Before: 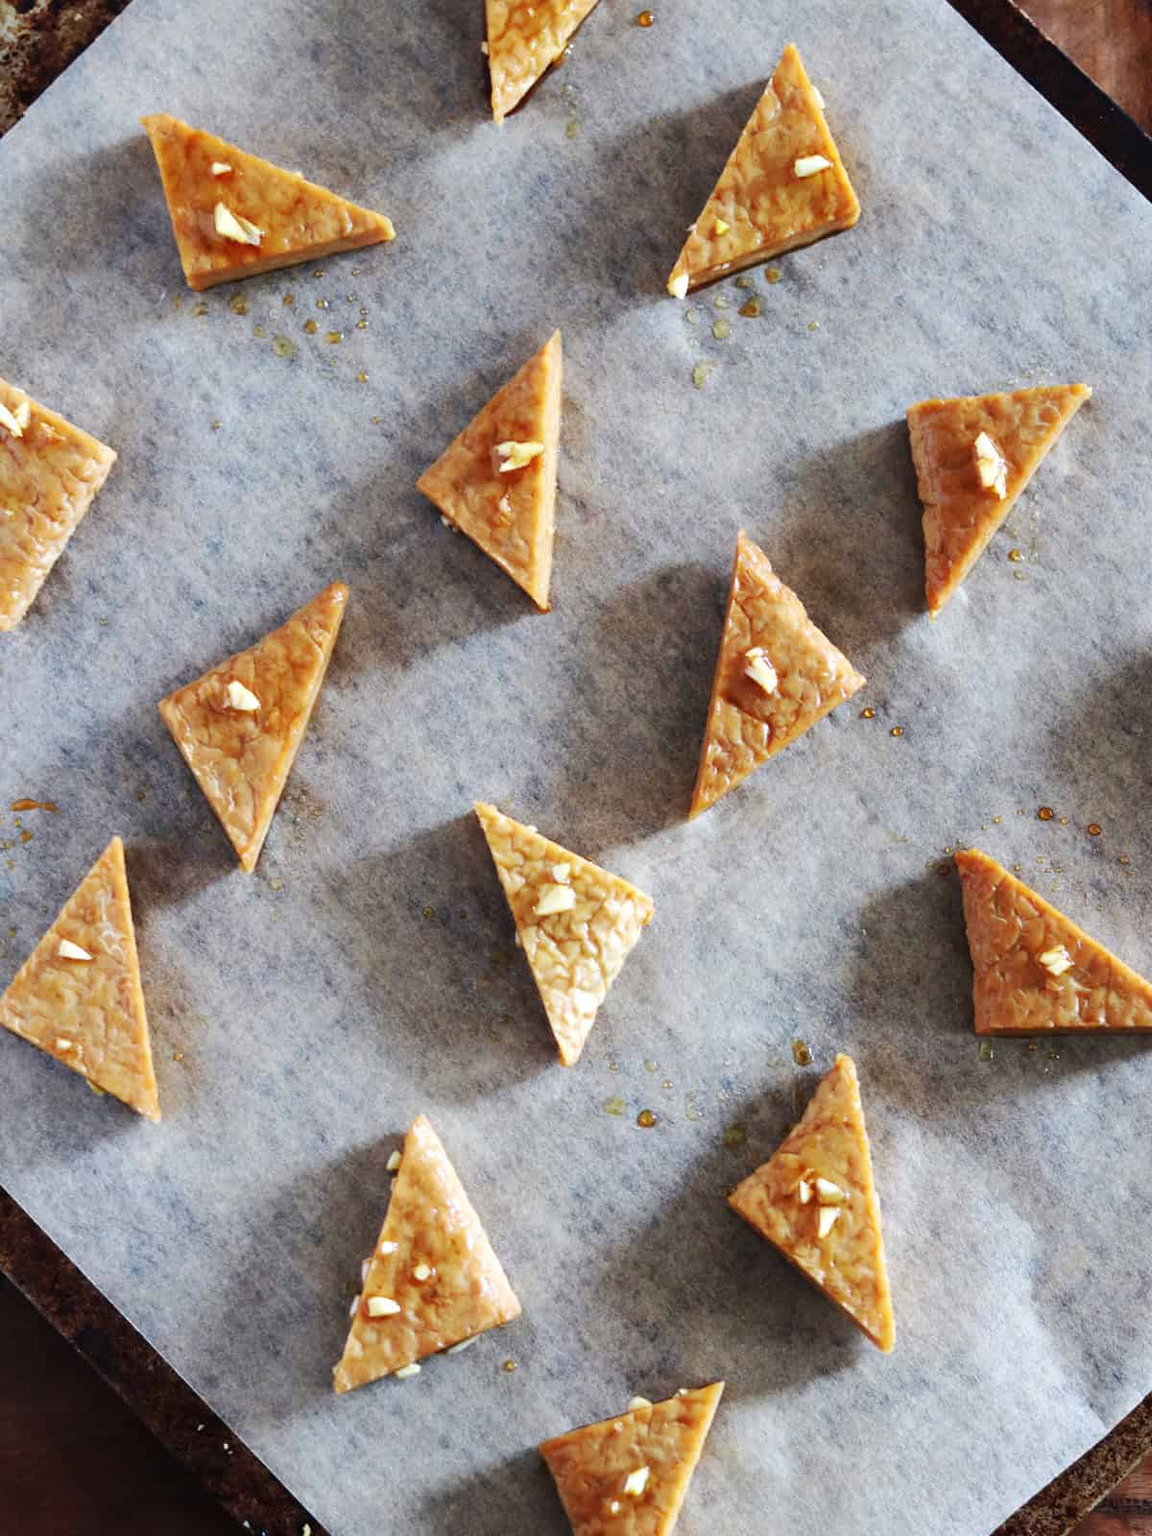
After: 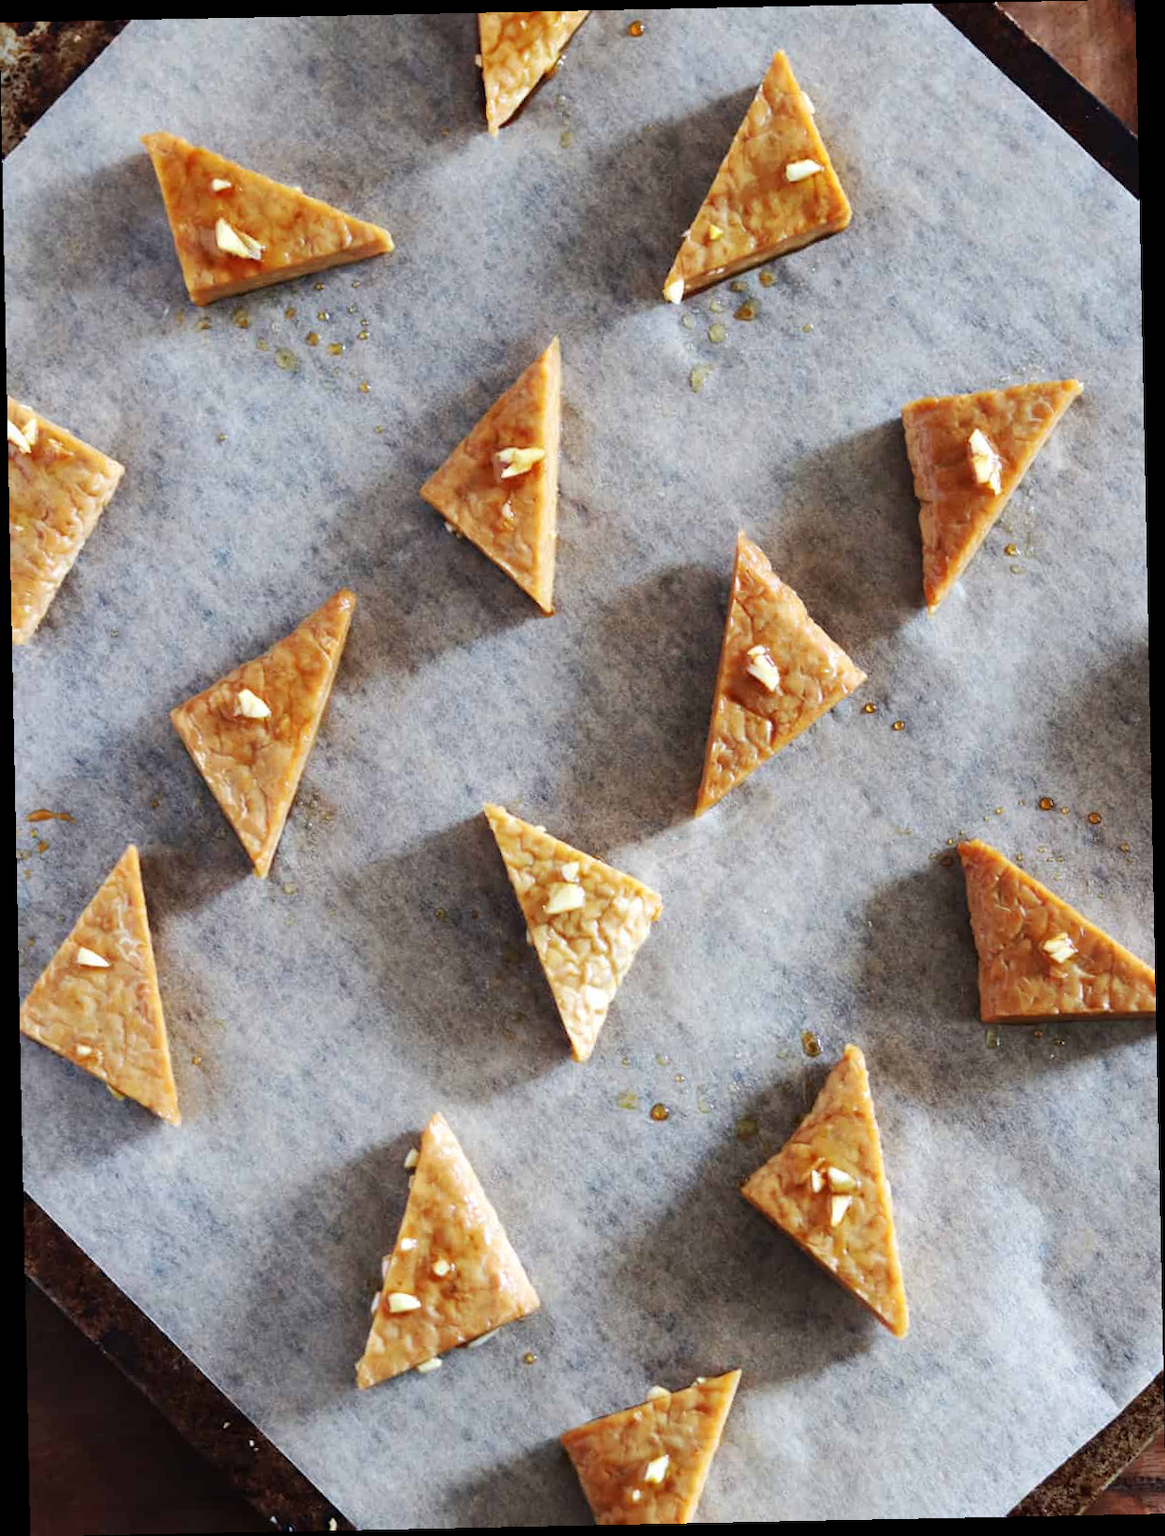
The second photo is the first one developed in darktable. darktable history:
white balance: emerald 1
rotate and perspective: rotation -1.17°, automatic cropping off
